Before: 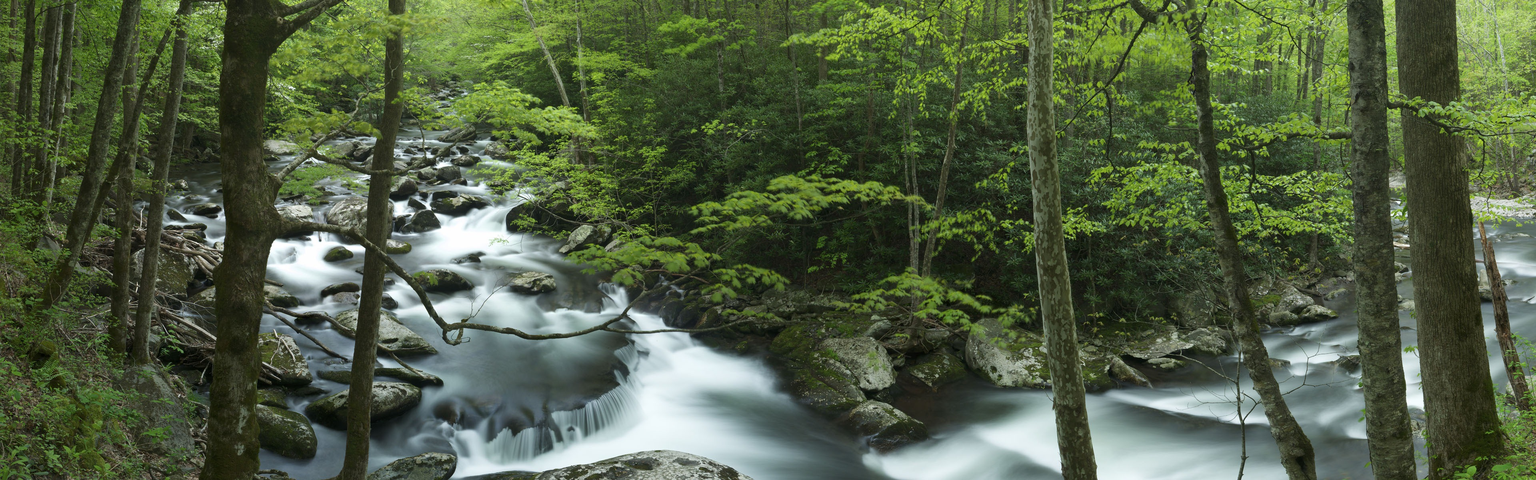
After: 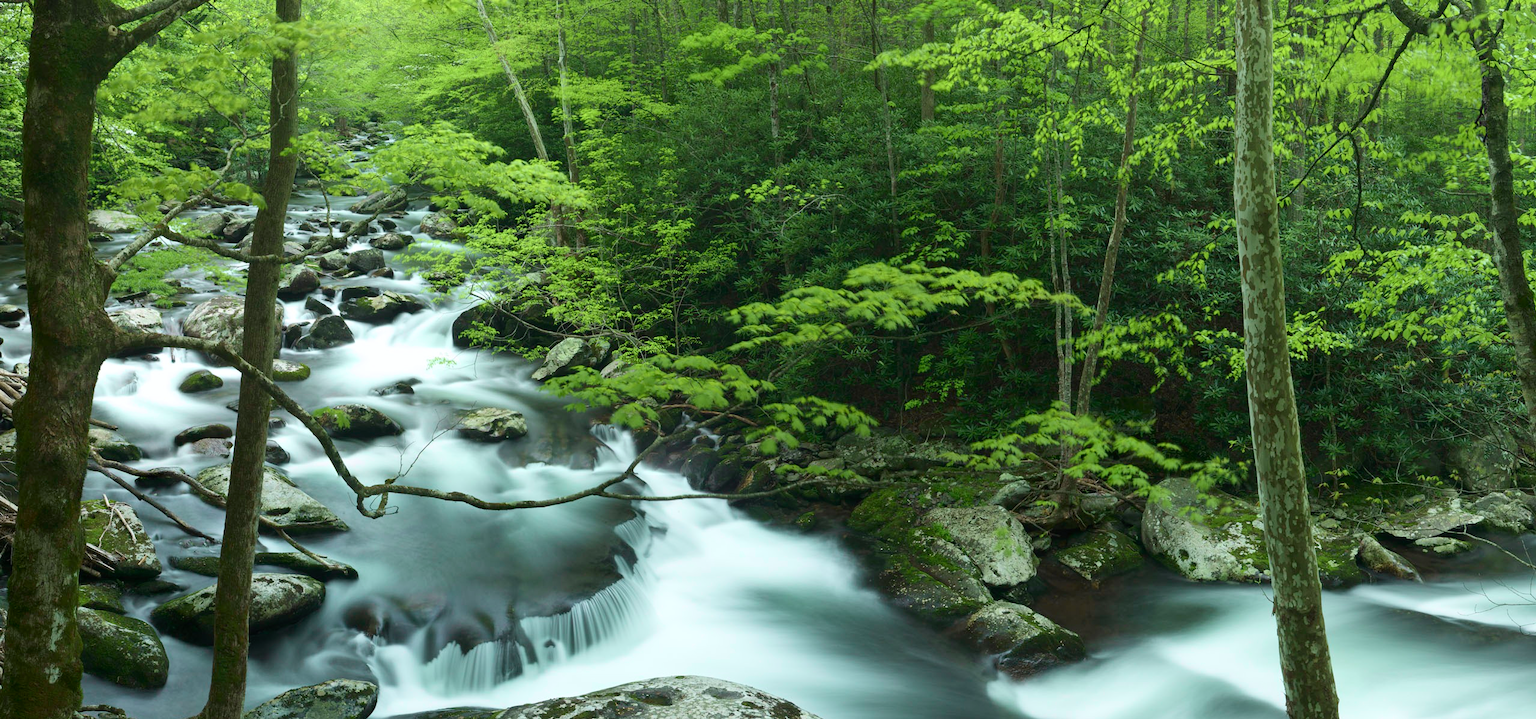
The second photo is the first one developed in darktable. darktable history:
crop and rotate: left 13.342%, right 19.991%
tone curve: curves: ch0 [(0, 0) (0.051, 0.047) (0.102, 0.099) (0.228, 0.262) (0.446, 0.527) (0.695, 0.778) (0.908, 0.946) (1, 1)]; ch1 [(0, 0) (0.339, 0.298) (0.402, 0.363) (0.453, 0.413) (0.485, 0.469) (0.494, 0.493) (0.504, 0.501) (0.525, 0.533) (0.563, 0.591) (0.597, 0.631) (1, 1)]; ch2 [(0, 0) (0.48, 0.48) (0.504, 0.5) (0.539, 0.554) (0.59, 0.628) (0.642, 0.682) (0.824, 0.815) (1, 1)], color space Lab, independent channels, preserve colors none
